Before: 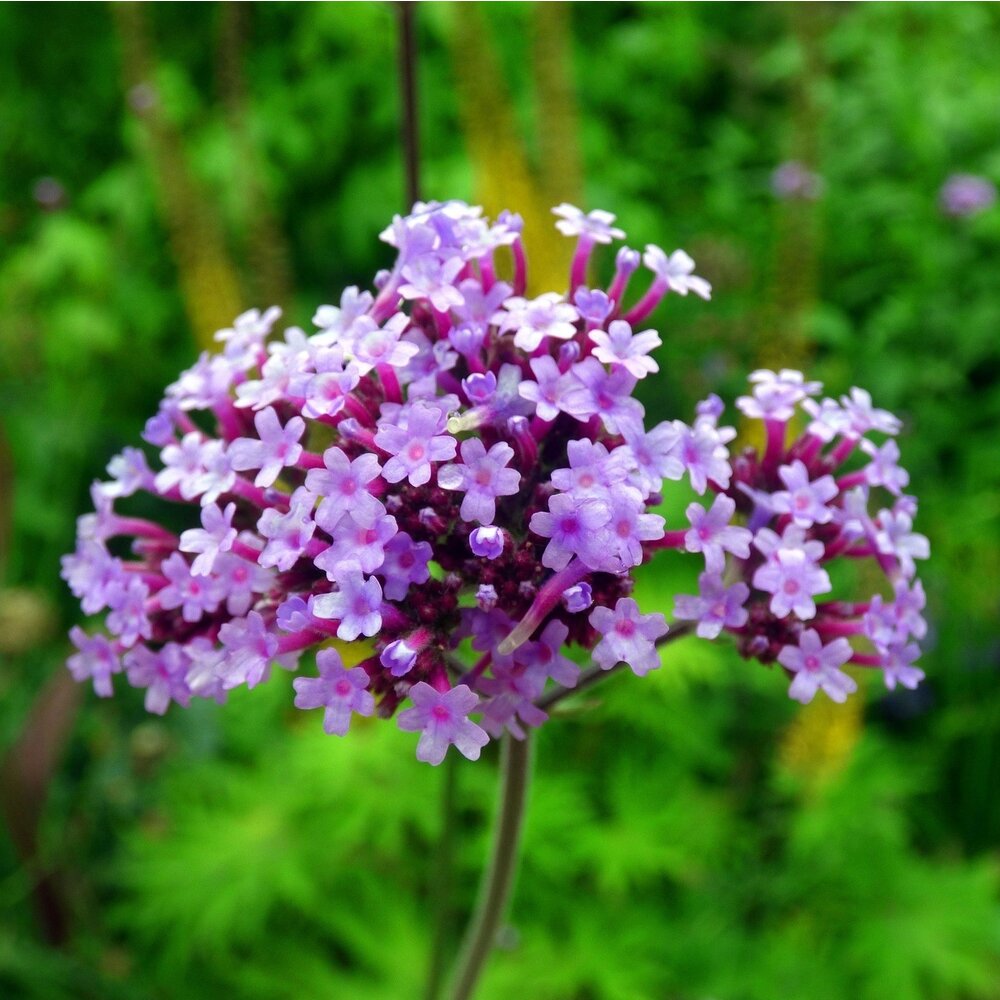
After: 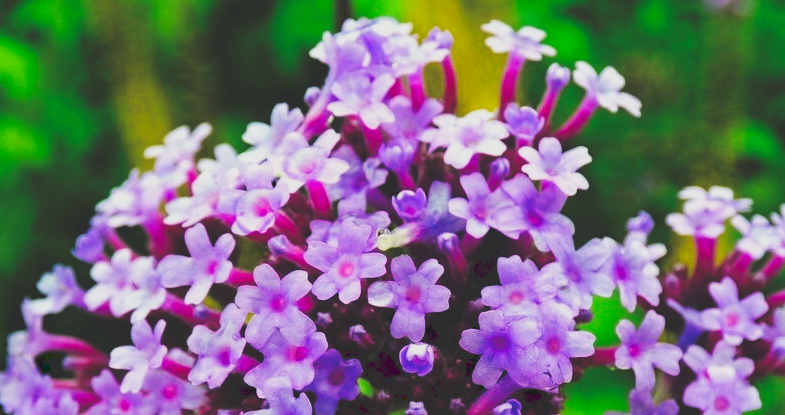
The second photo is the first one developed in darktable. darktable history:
haze removal: strength 0.29, distance 0.25, compatibility mode true, adaptive false
crop: left 7.036%, top 18.398%, right 14.379%, bottom 40.043%
filmic rgb: black relative exposure -7.65 EV, white relative exposure 4.56 EV, hardness 3.61
tone curve: curves: ch0 [(0, 0) (0.003, 0.183) (0.011, 0.183) (0.025, 0.184) (0.044, 0.188) (0.069, 0.197) (0.1, 0.204) (0.136, 0.212) (0.177, 0.226) (0.224, 0.24) (0.277, 0.273) (0.335, 0.322) (0.399, 0.388) (0.468, 0.468) (0.543, 0.579) (0.623, 0.686) (0.709, 0.792) (0.801, 0.877) (0.898, 0.939) (1, 1)], preserve colors none
